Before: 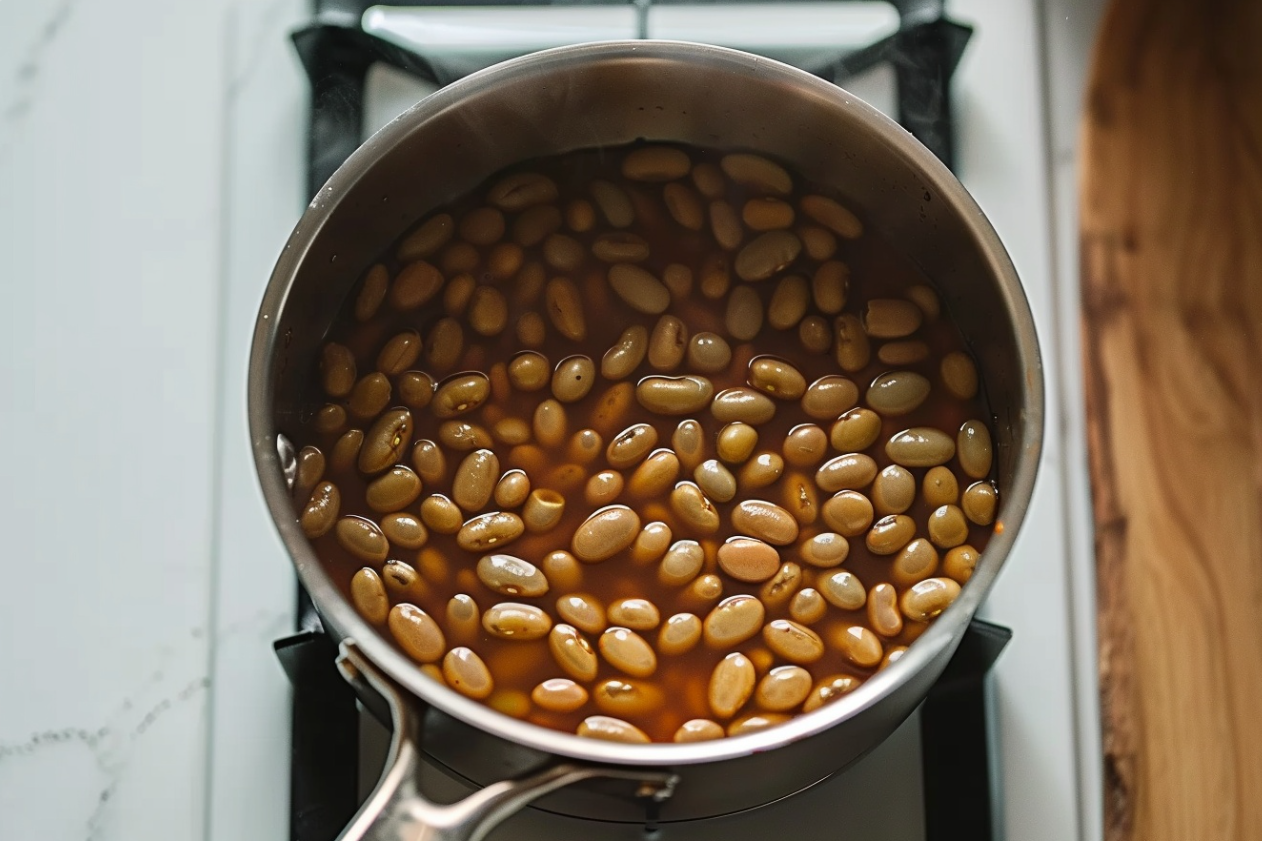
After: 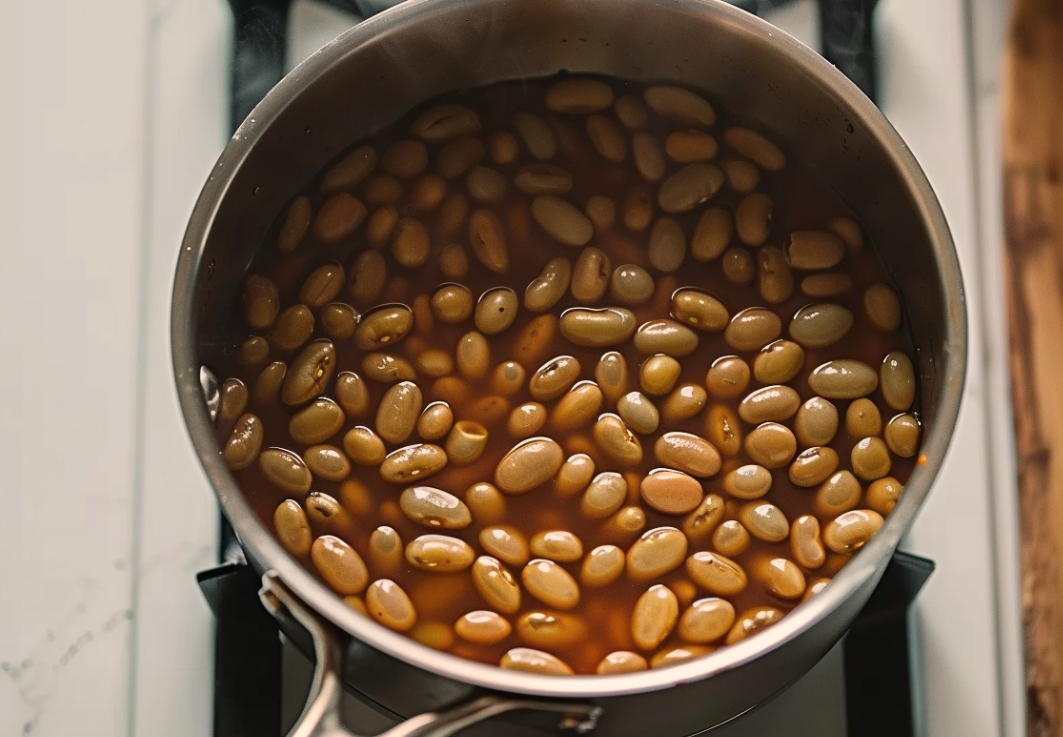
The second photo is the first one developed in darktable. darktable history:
crop: left 6.165%, top 8.131%, right 9.524%, bottom 4.125%
color balance rgb: highlights gain › chroma 3.685%, highlights gain › hue 58.17°, perceptual saturation grading › global saturation -1.262%, perceptual brilliance grading › global brilliance 1.786%, perceptual brilliance grading › highlights -3.618%
